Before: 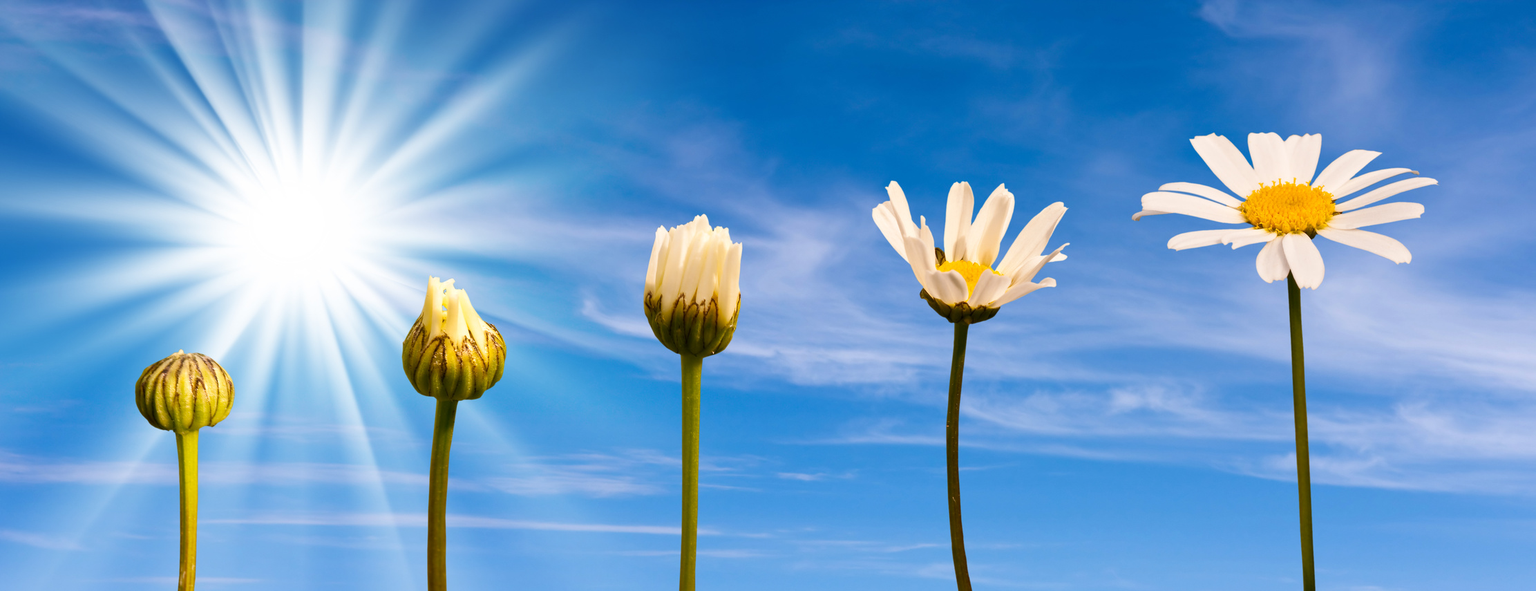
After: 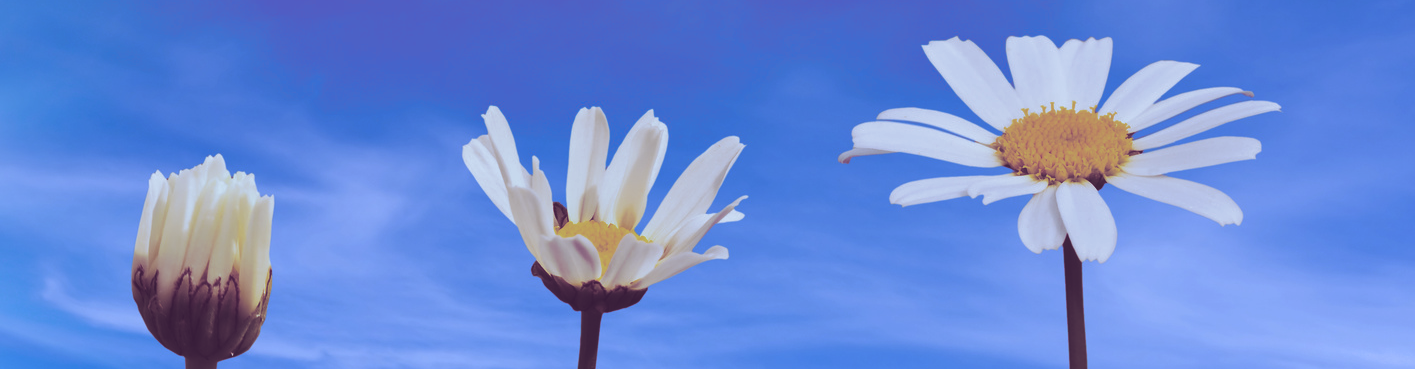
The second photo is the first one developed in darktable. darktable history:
crop: left 36.005%, top 18.293%, right 0.31%, bottom 38.444%
white balance: red 0.871, blue 1.249
split-toning: shadows › hue 277.2°, shadows › saturation 0.74
exposure: black level correction -0.036, exposure -0.497 EV, compensate highlight preservation false
